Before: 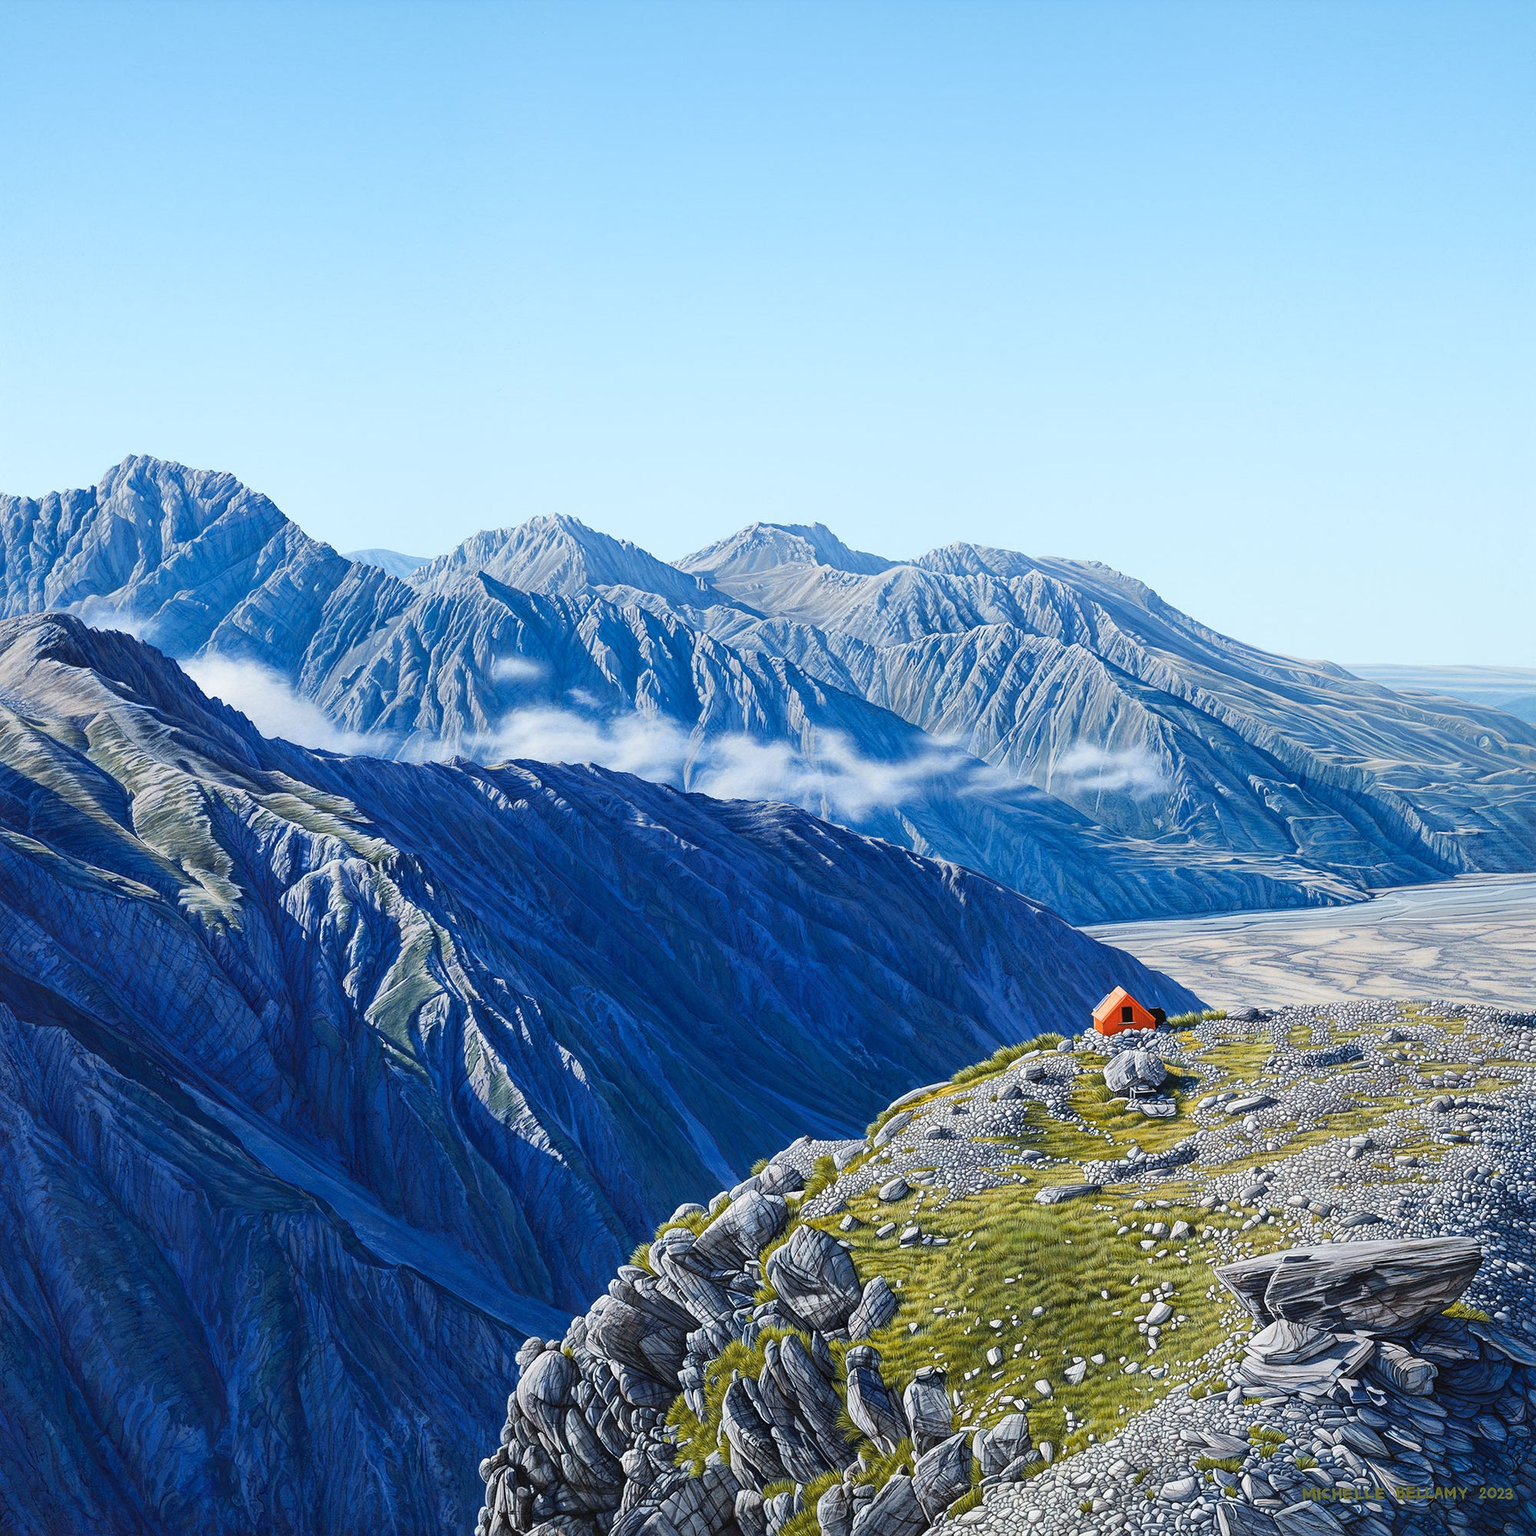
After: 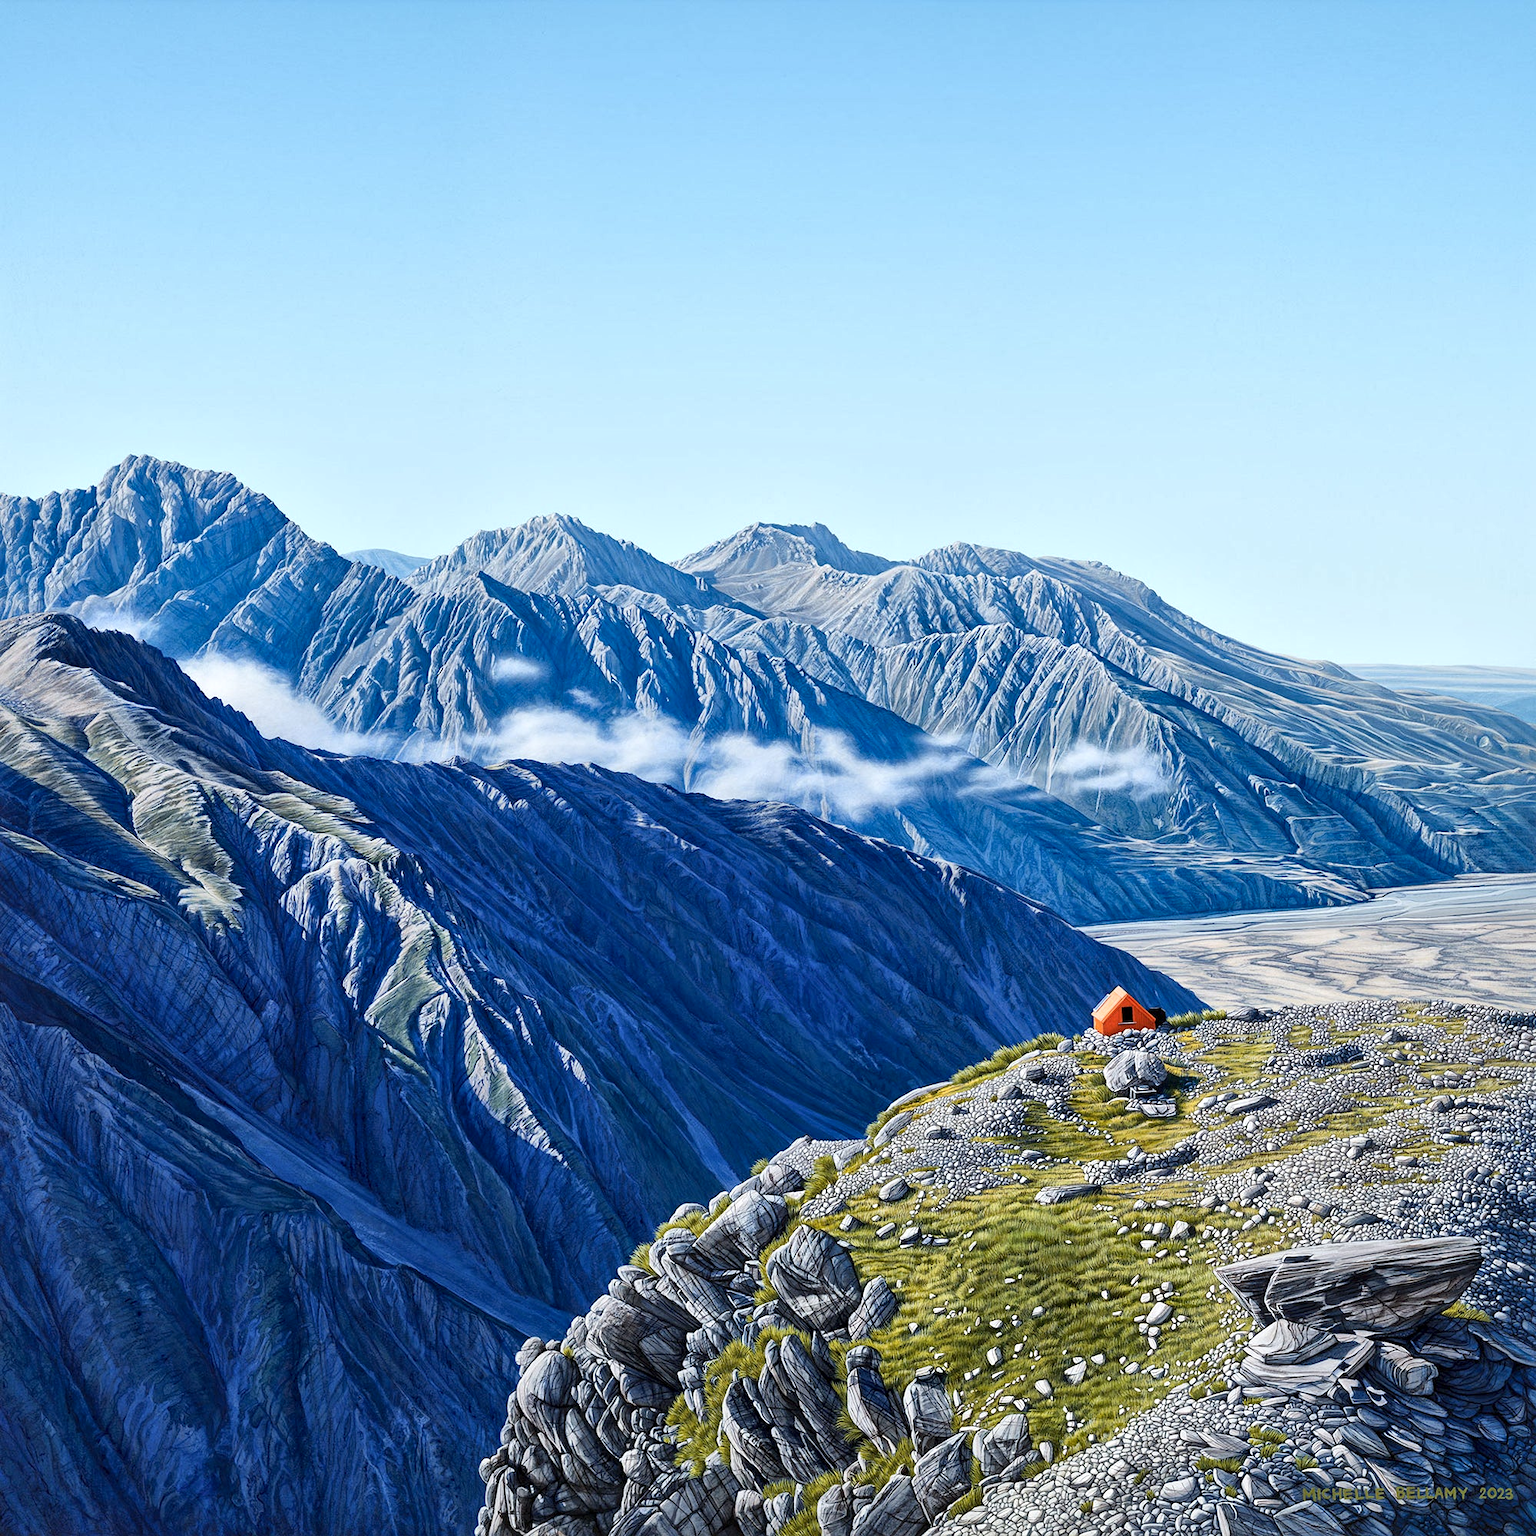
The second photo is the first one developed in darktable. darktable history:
local contrast: mode bilateral grid, contrast 25, coarseness 48, detail 152%, midtone range 0.2
